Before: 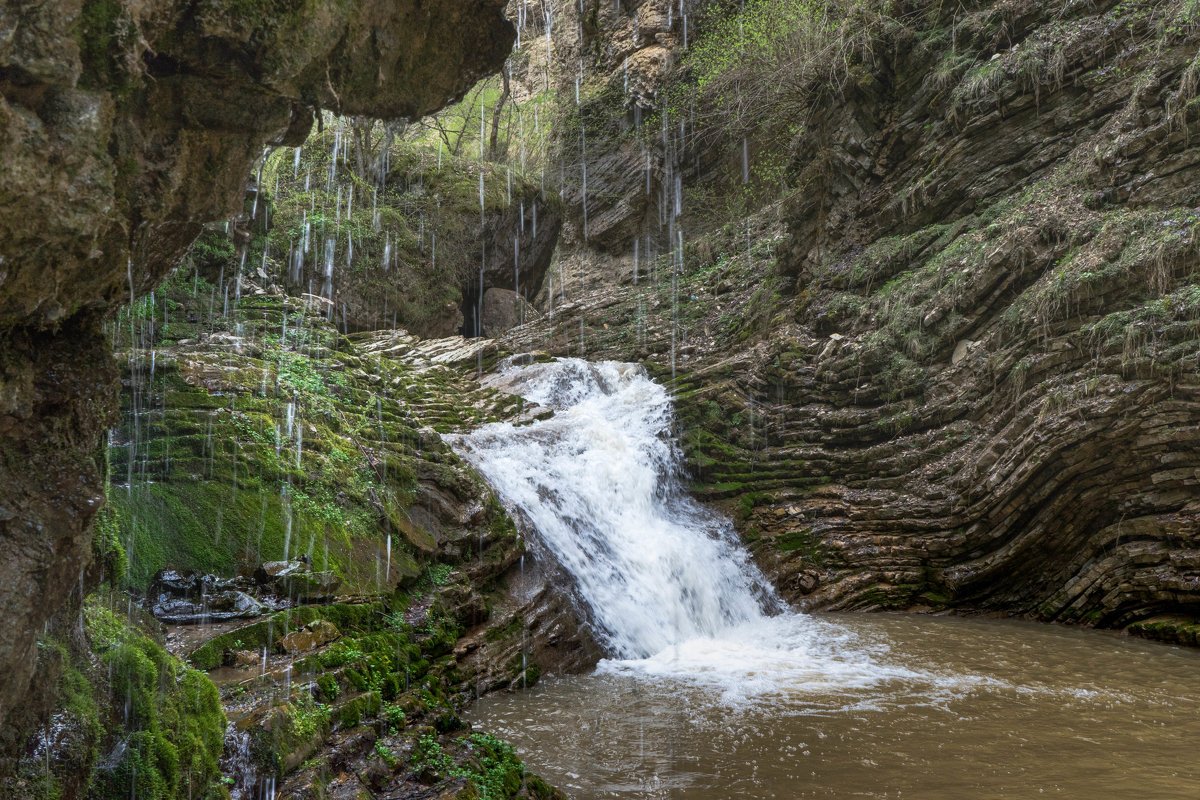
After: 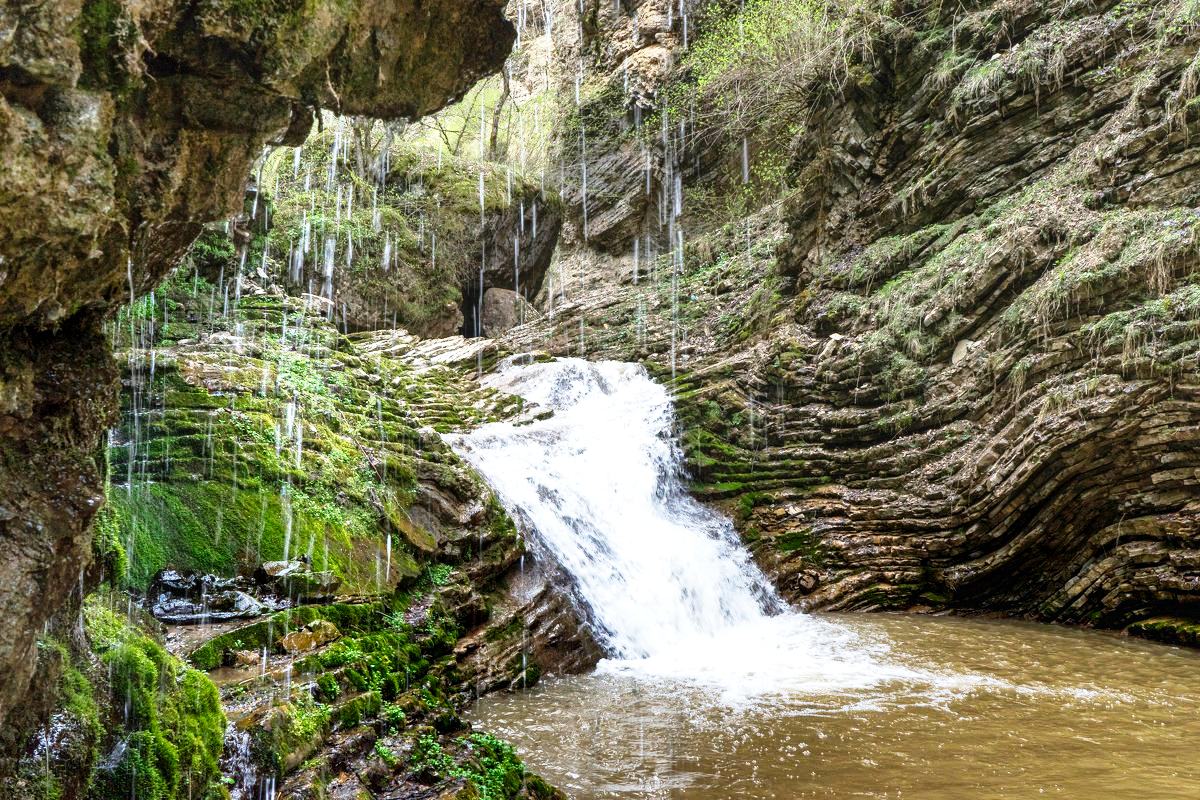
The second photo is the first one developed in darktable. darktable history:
base curve: curves: ch0 [(0, 0.003) (0.001, 0.002) (0.006, 0.004) (0.02, 0.022) (0.048, 0.086) (0.094, 0.234) (0.162, 0.431) (0.258, 0.629) (0.385, 0.8) (0.548, 0.918) (0.751, 0.988) (1, 1)], preserve colors none
local contrast: mode bilateral grid, contrast 19, coarseness 49, detail 120%, midtone range 0.2
